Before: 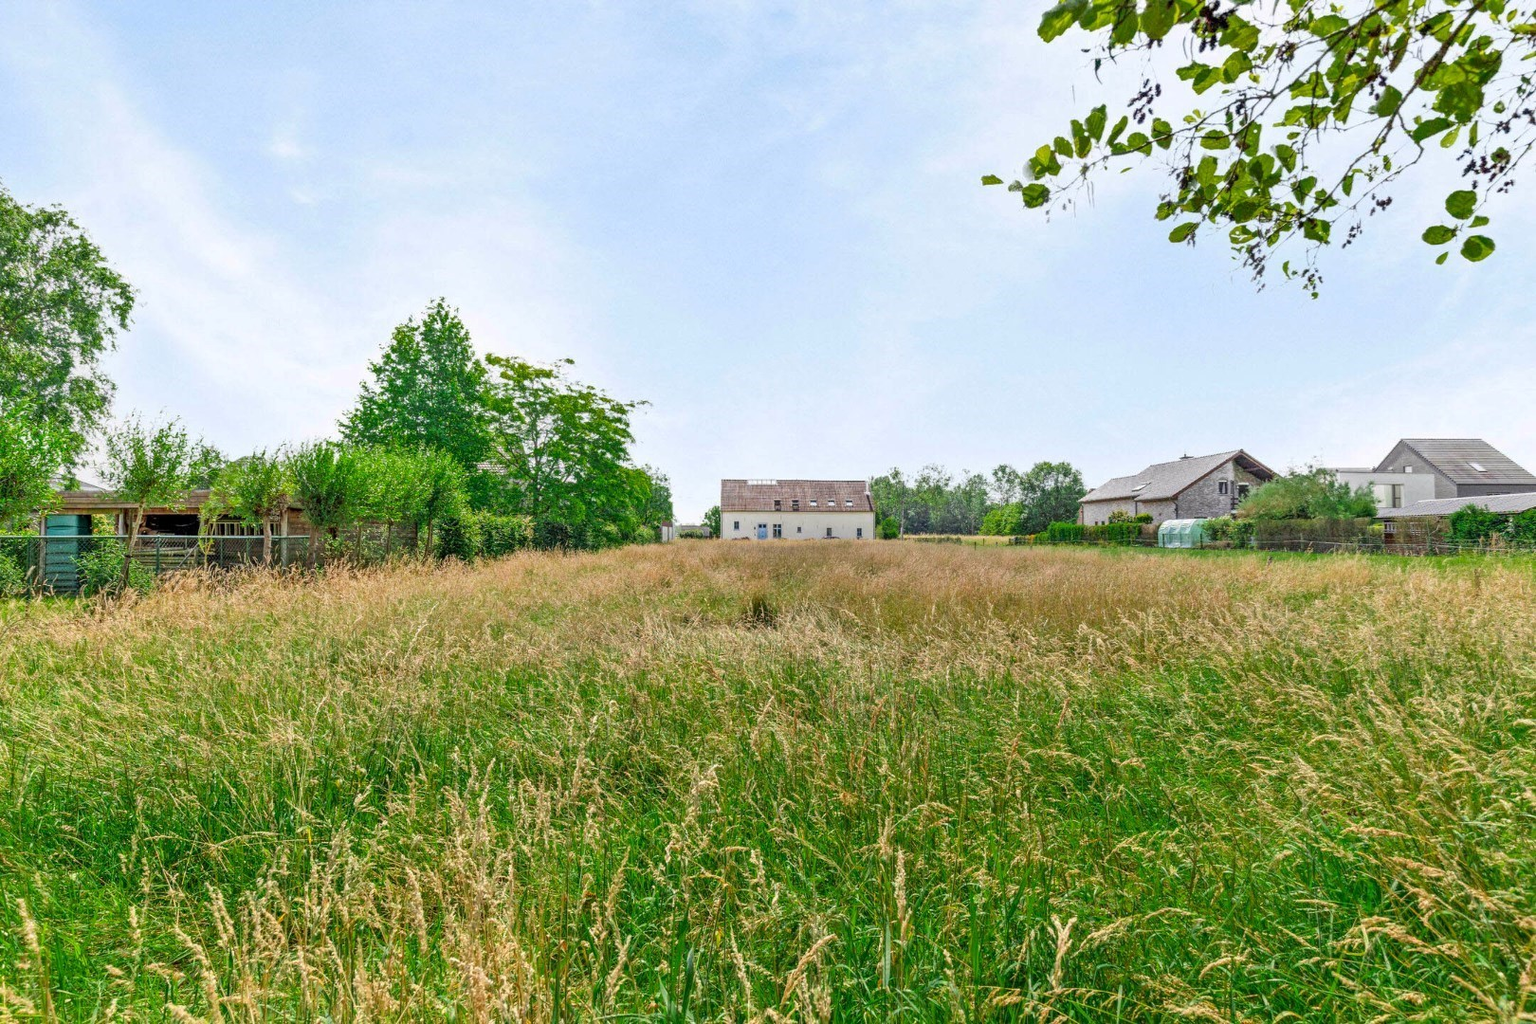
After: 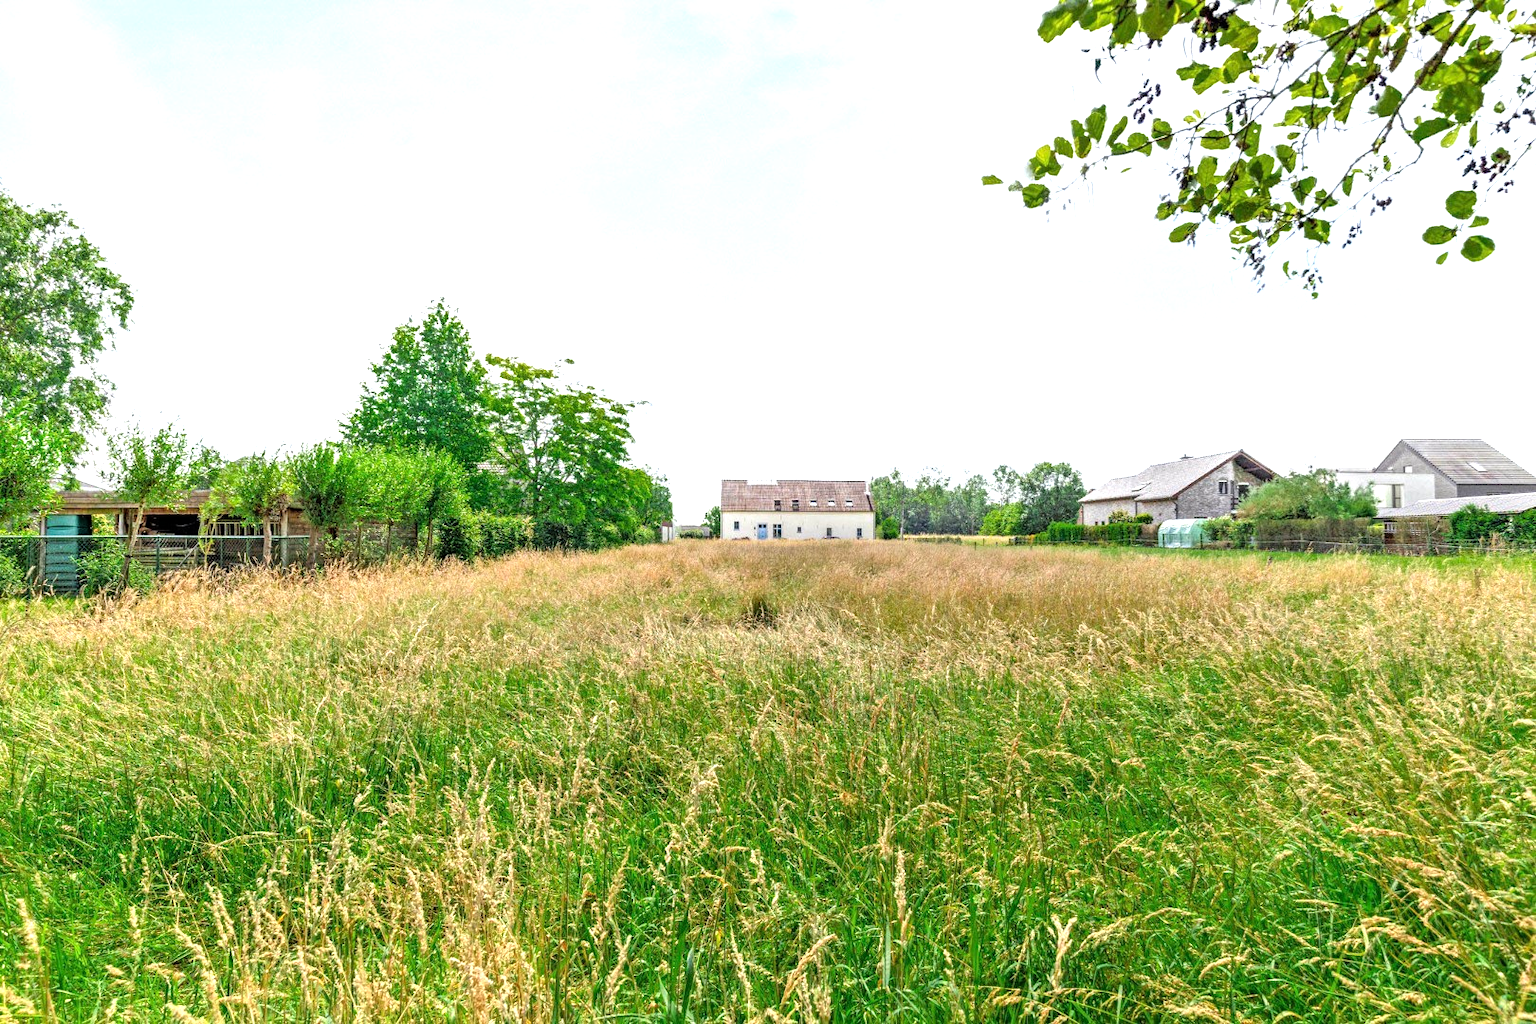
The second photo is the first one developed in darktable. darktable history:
tone equalizer: -8 EV -0.72 EV, -7 EV -0.688 EV, -6 EV -0.608 EV, -5 EV -0.413 EV, -3 EV 0.403 EV, -2 EV 0.6 EV, -1 EV 0.681 EV, +0 EV 0.778 EV
